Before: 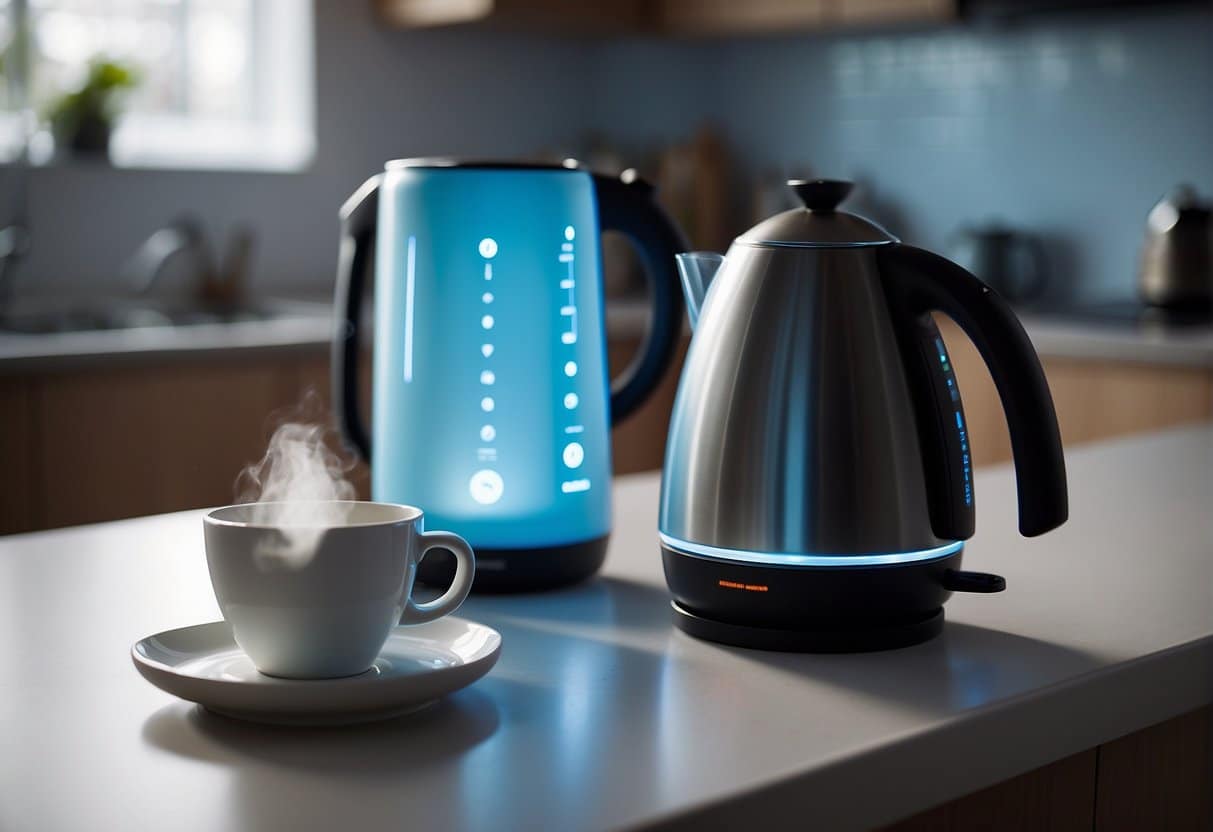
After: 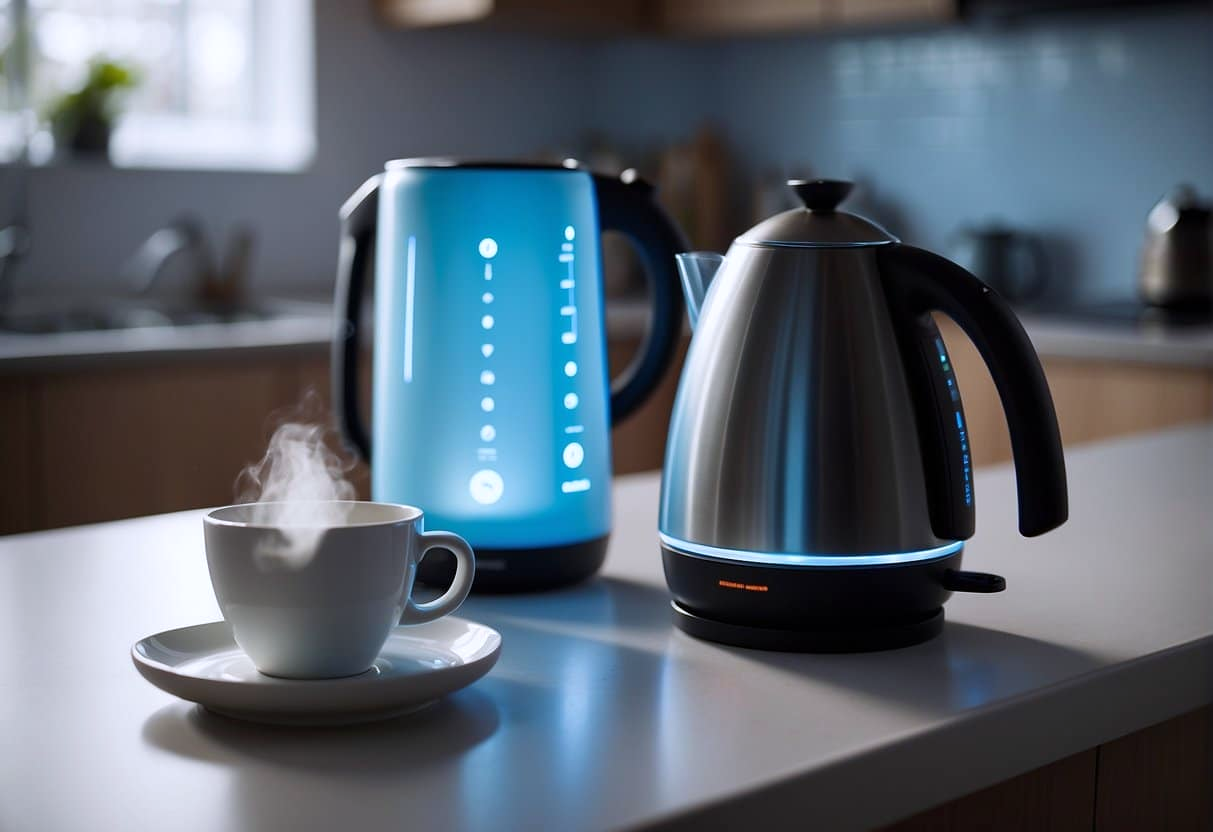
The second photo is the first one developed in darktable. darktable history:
color balance rgb: on, module defaults
white balance: red 0.984, blue 1.059
